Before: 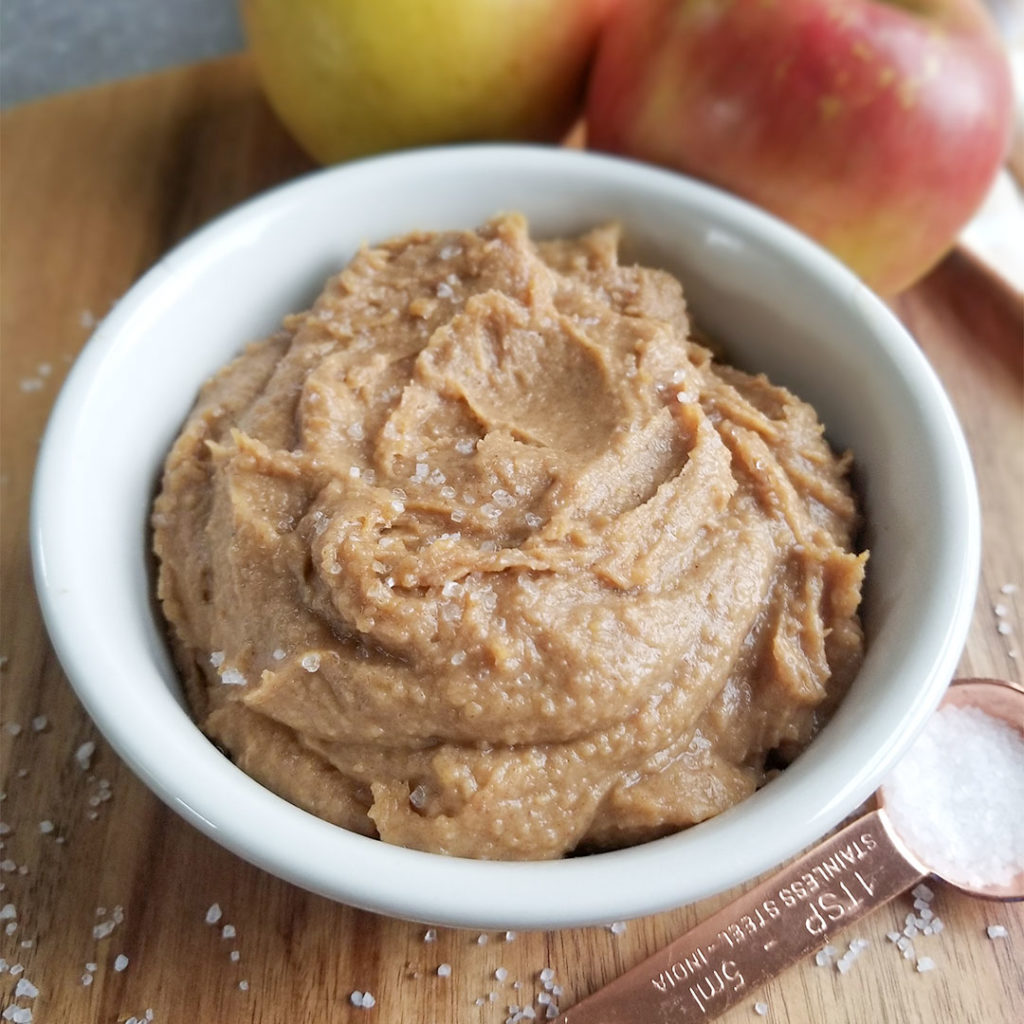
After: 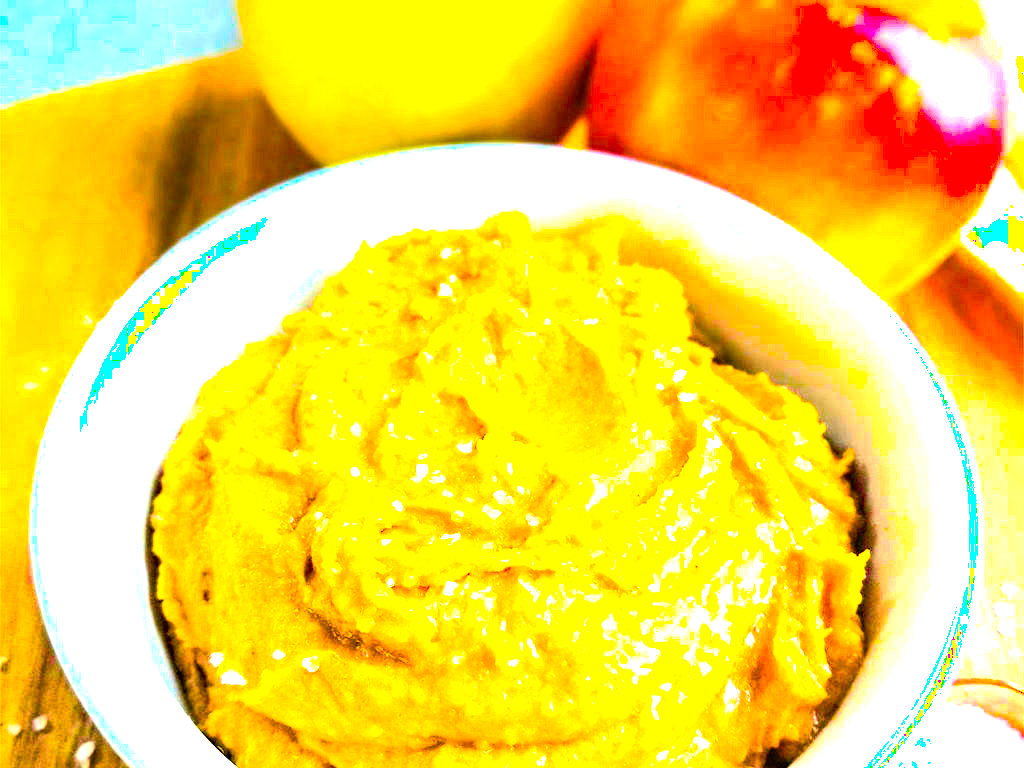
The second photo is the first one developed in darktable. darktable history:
crop: bottom 24.981%
color balance rgb: highlights gain › chroma 0.698%, highlights gain › hue 55.15°, linear chroma grading › shadows 17.195%, linear chroma grading › highlights 61.548%, linear chroma grading › global chroma 49.463%, perceptual saturation grading › global saturation 25.522%, perceptual brilliance grading › global brilliance 34.433%, perceptual brilliance grading › highlights 50.556%, perceptual brilliance grading › mid-tones 59.57%, perceptual brilliance grading › shadows 34.329%, global vibrance 20%
tone curve: curves: ch0 [(0, 0.022) (0.114, 0.096) (0.282, 0.299) (0.456, 0.51) (0.613, 0.693) (0.786, 0.843) (0.999, 0.949)]; ch1 [(0, 0) (0.384, 0.365) (0.463, 0.447) (0.486, 0.474) (0.503, 0.5) (0.535, 0.522) (0.555, 0.546) (0.593, 0.599) (0.755, 0.793) (1, 1)]; ch2 [(0, 0) (0.369, 0.375) (0.449, 0.434) (0.501, 0.5) (0.528, 0.517) (0.561, 0.57) (0.612, 0.631) (0.668, 0.659) (1, 1)], color space Lab, independent channels, preserve colors none
local contrast: highlights 103%, shadows 99%, detail 120%, midtone range 0.2
exposure: black level correction 0, exposure 0.692 EV, compensate highlight preservation false
haze removal: strength 0.301, distance 0.247, compatibility mode true, adaptive false
